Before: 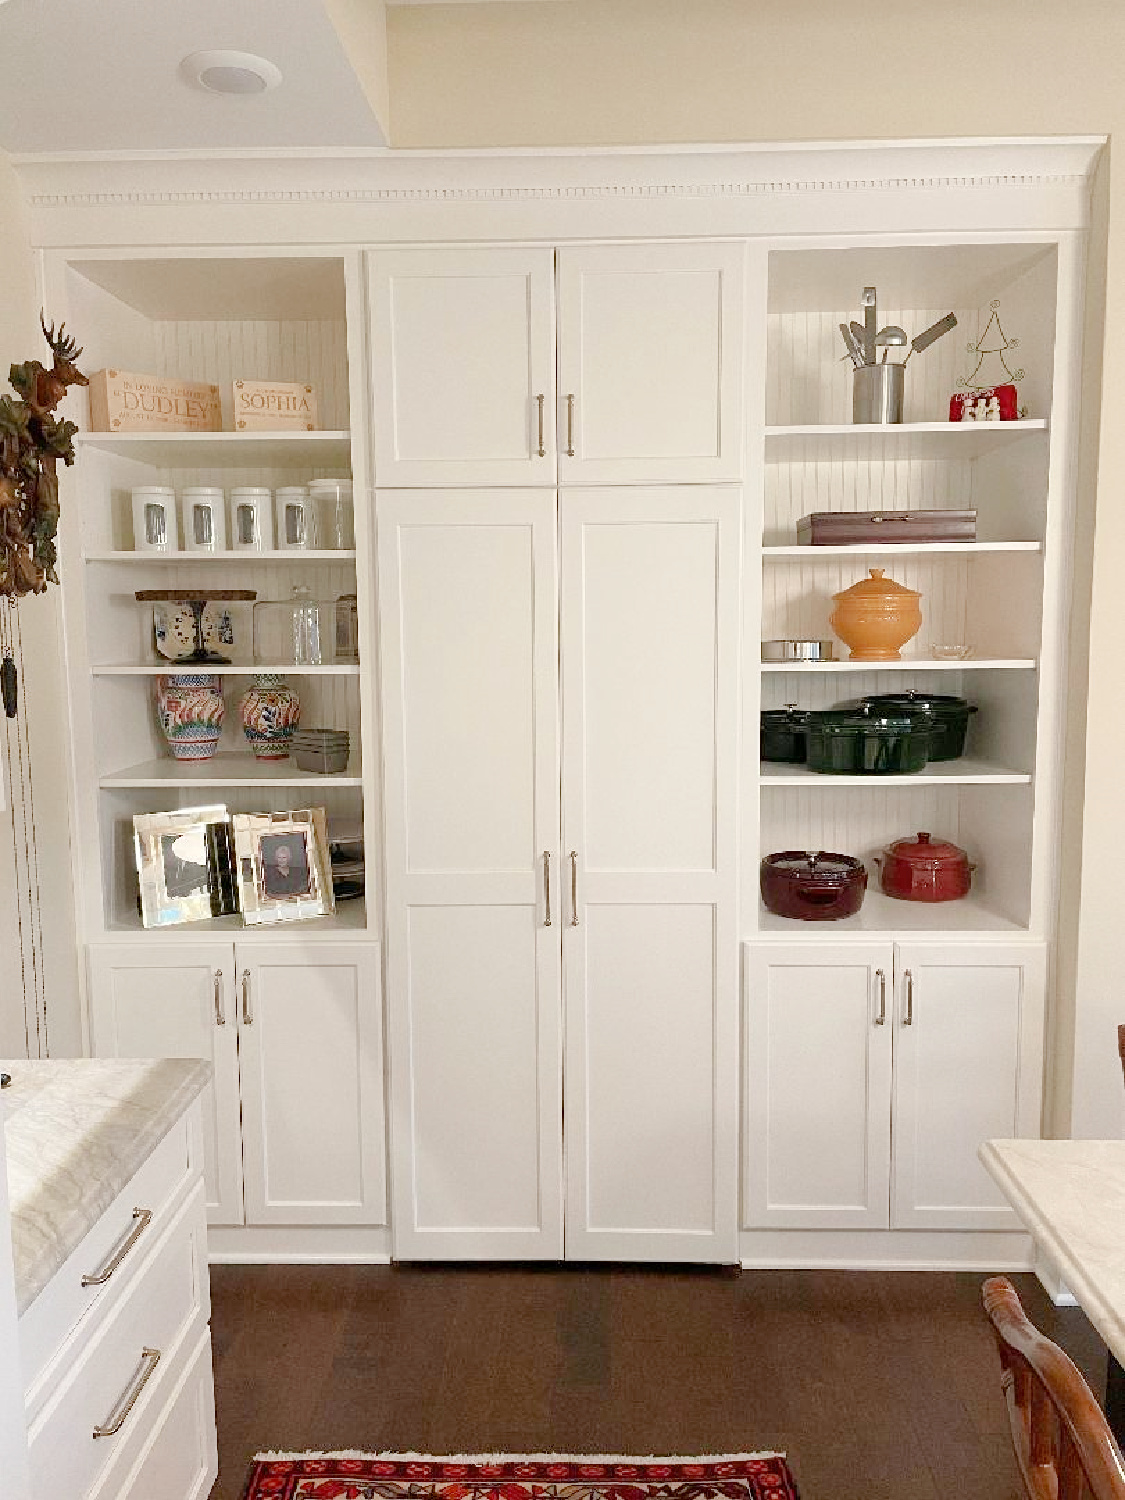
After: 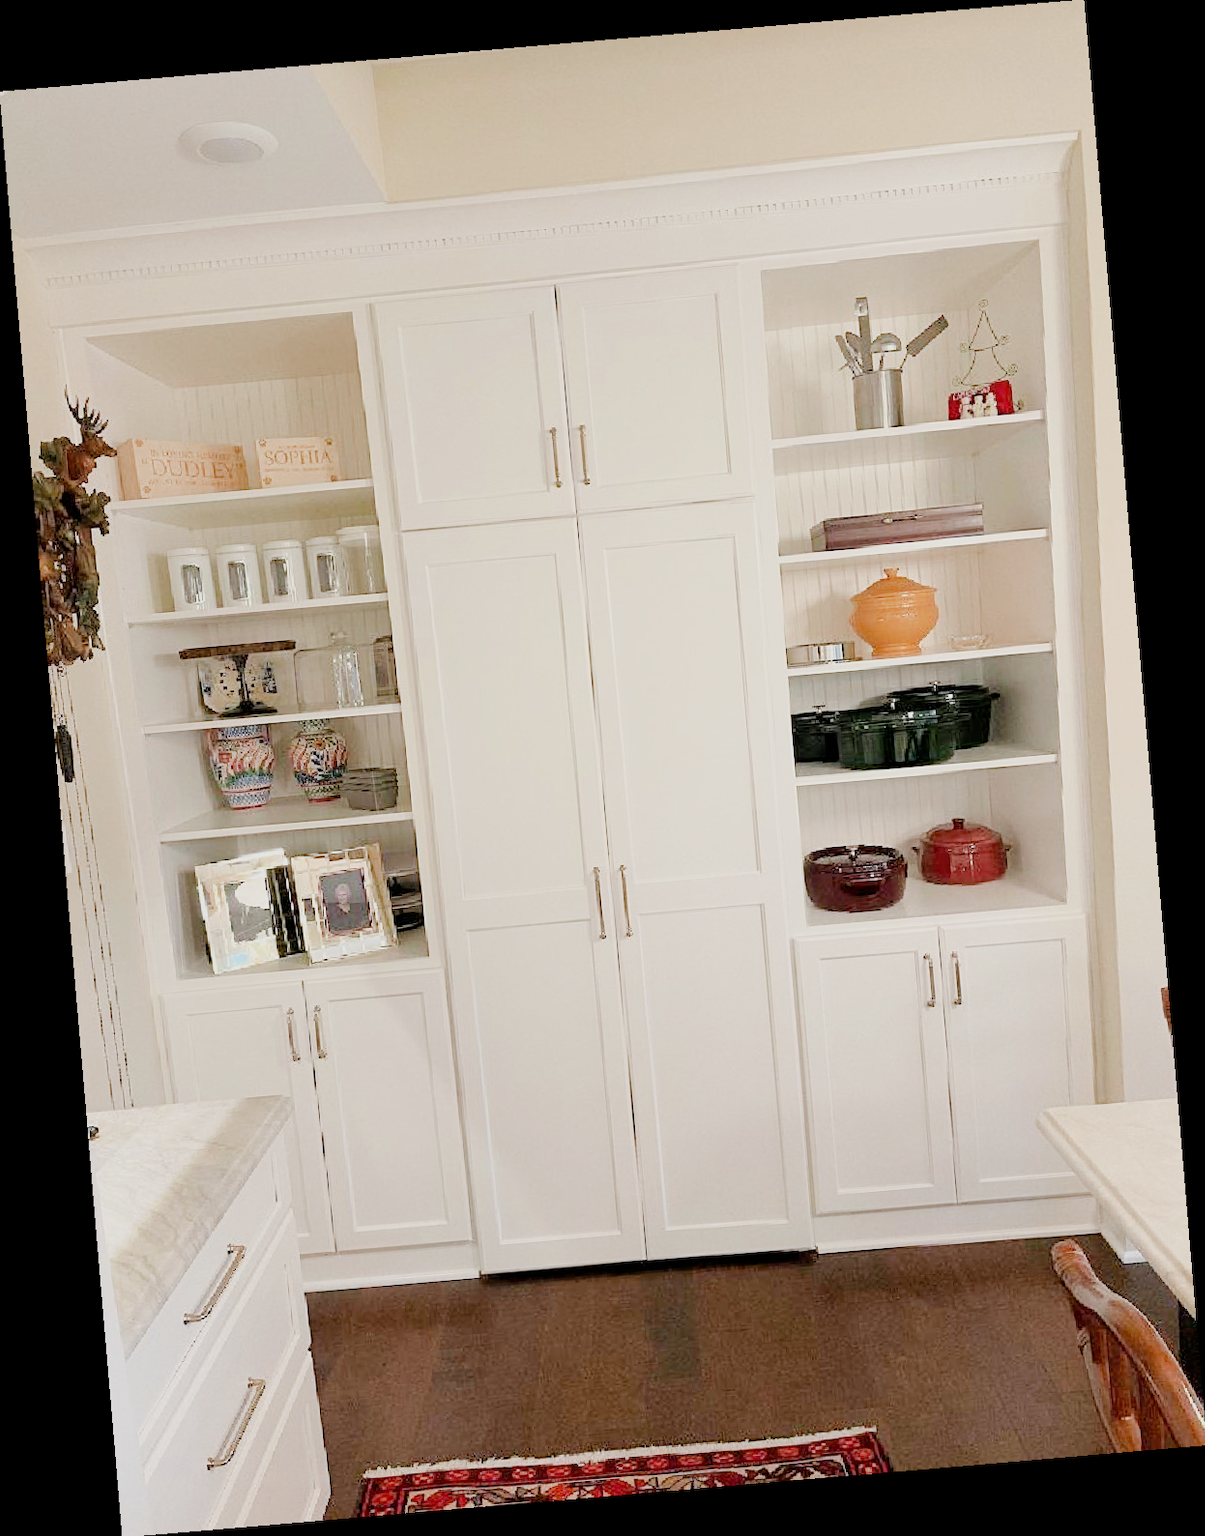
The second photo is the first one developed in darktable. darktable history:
filmic rgb: black relative exposure -7.65 EV, white relative exposure 4.56 EV, hardness 3.61
rotate and perspective: rotation -4.86°, automatic cropping off
exposure: black level correction 0.001, exposure 0.5 EV, compensate exposure bias true, compensate highlight preservation false
